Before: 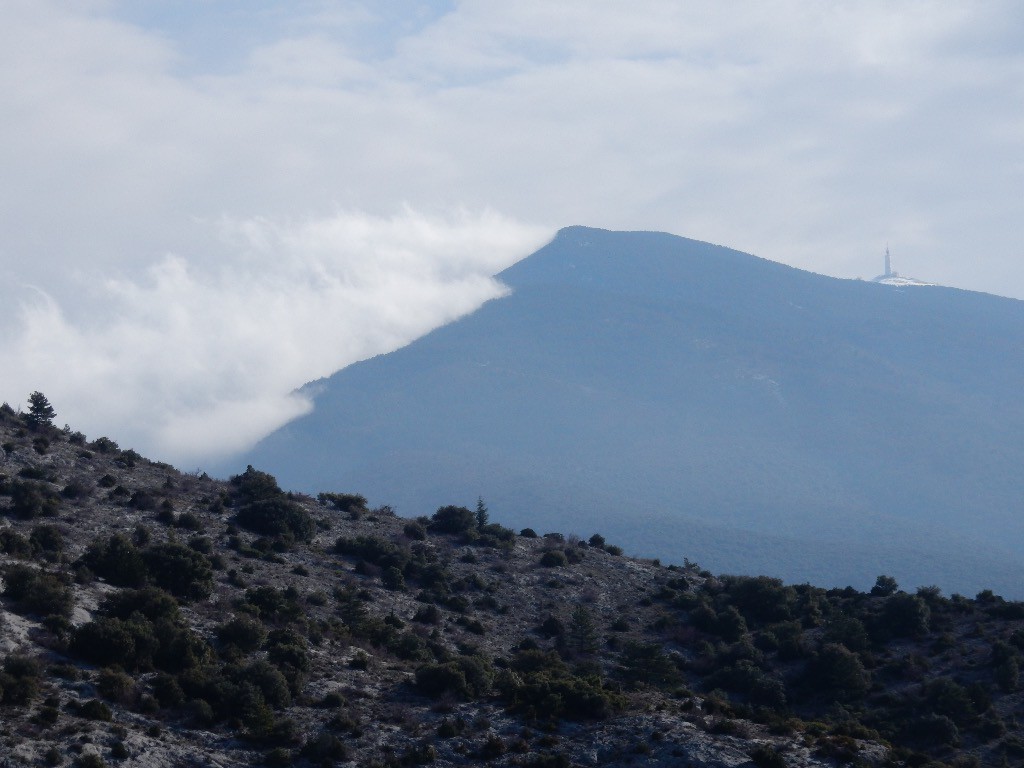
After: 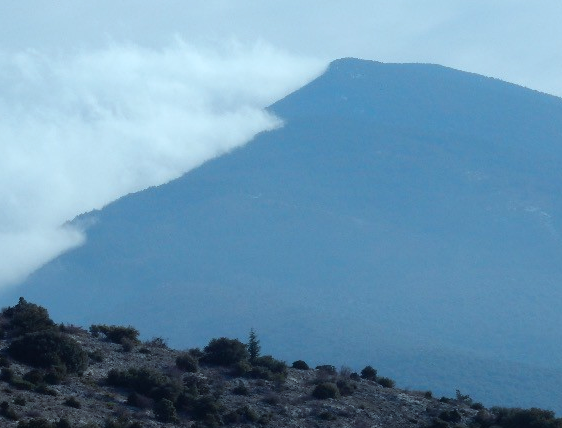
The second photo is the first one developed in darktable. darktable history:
color correction: highlights a* -10.28, highlights b* -10.22
crop and rotate: left 22.268%, top 21.905%, right 22.801%, bottom 22.309%
